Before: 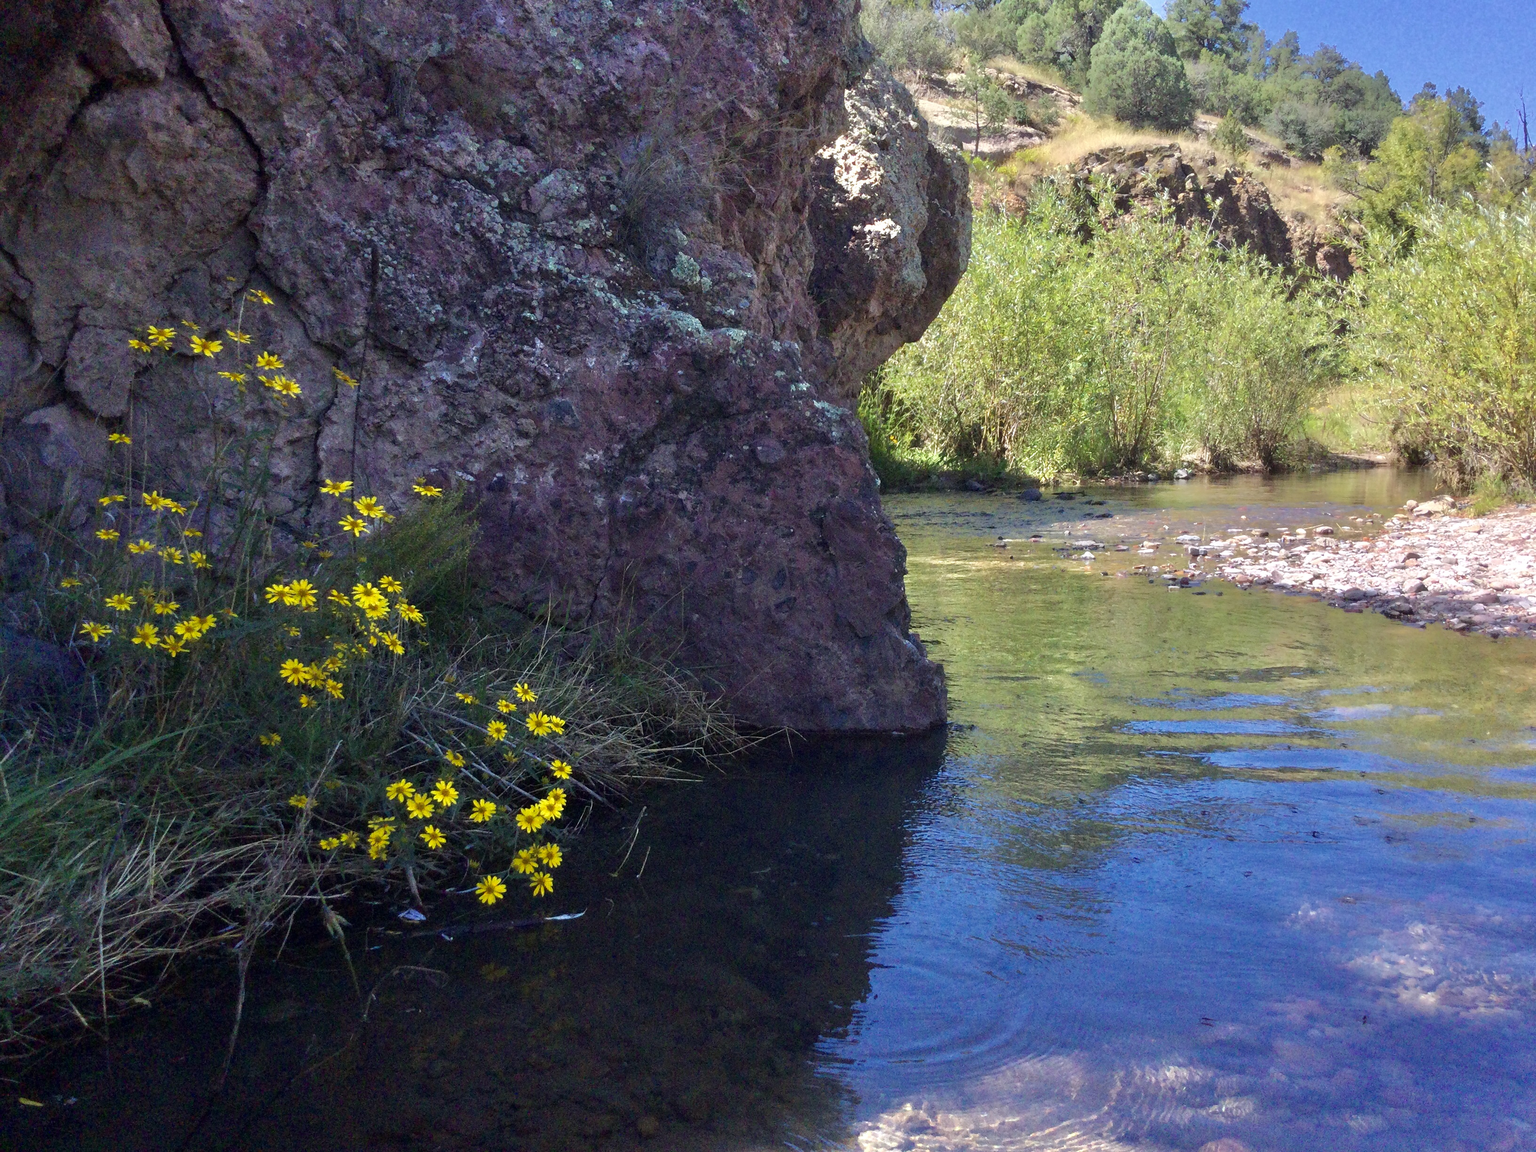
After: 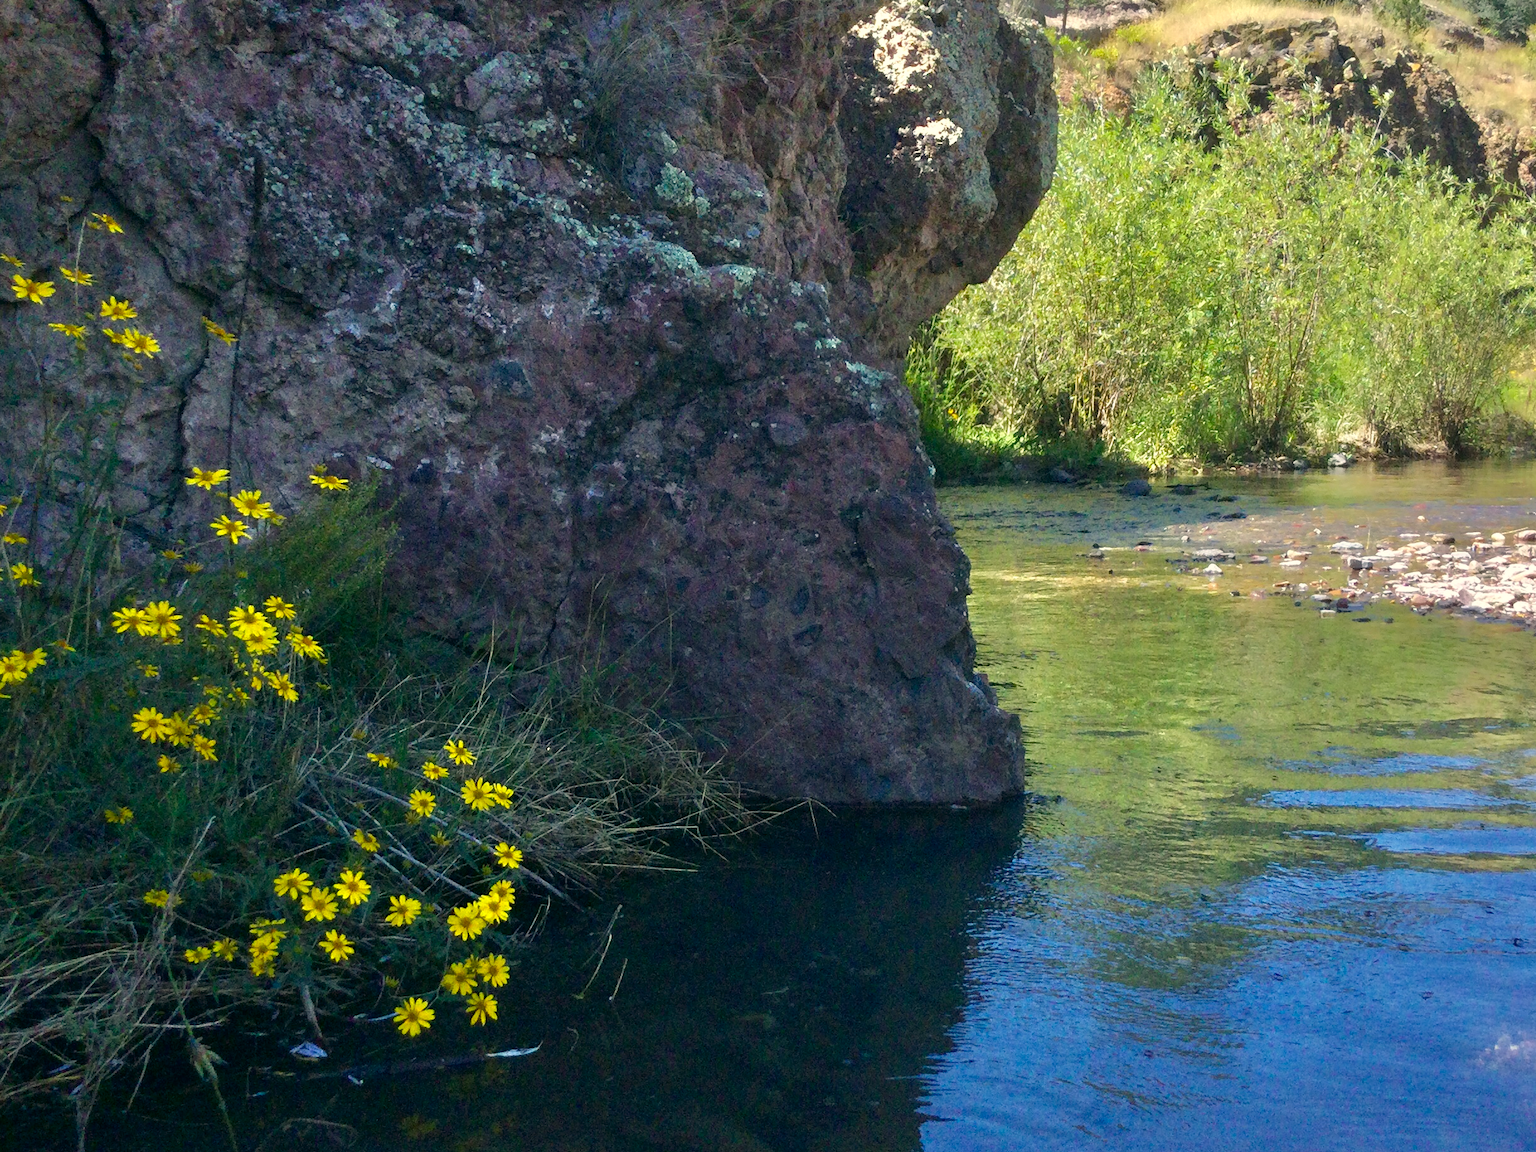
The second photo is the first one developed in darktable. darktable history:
color correction: highlights a* -0.482, highlights b* 9.48, shadows a* -9.48, shadows b* 0.803
crop and rotate: left 11.831%, top 11.346%, right 13.429%, bottom 13.899%
